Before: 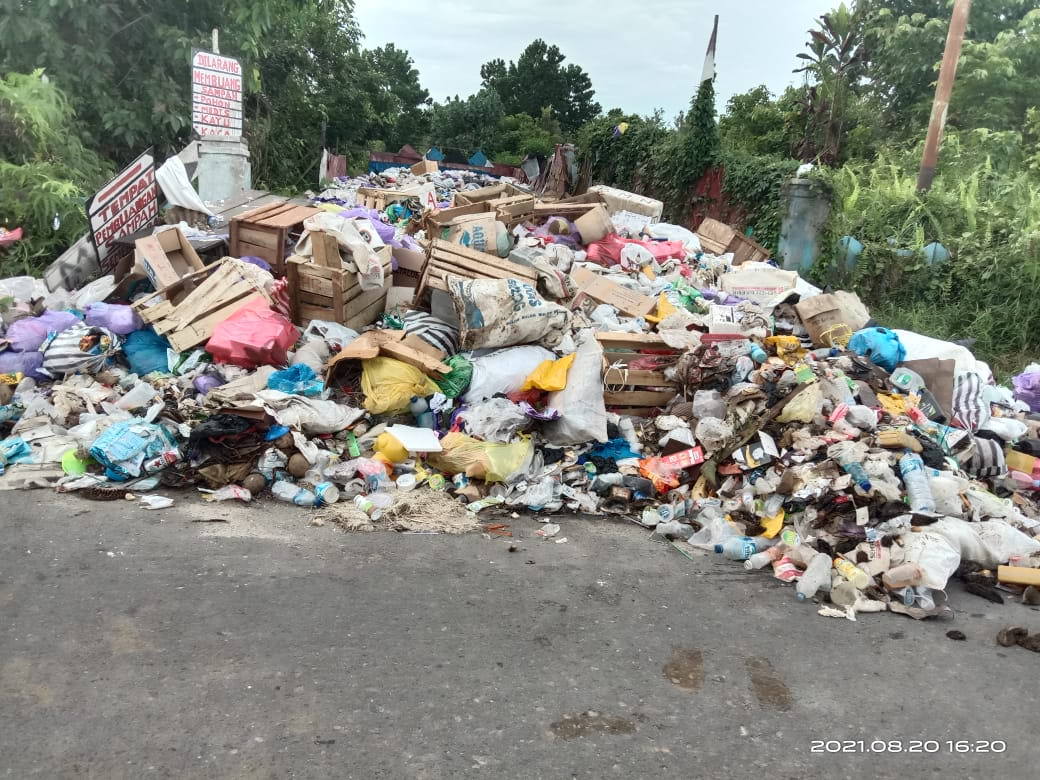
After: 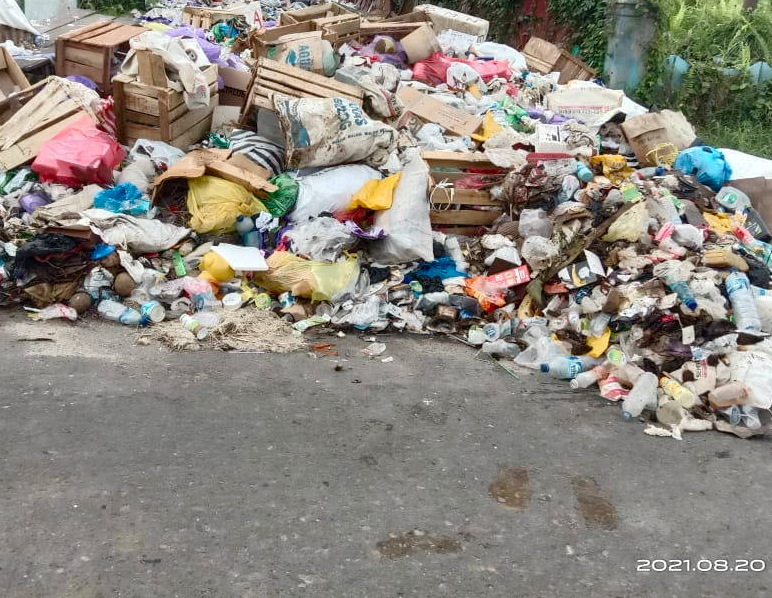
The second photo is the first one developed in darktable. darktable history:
crop: left 16.826%, top 23.293%, right 8.929%
color balance rgb: perceptual saturation grading › global saturation 20%, perceptual saturation grading › highlights -25.769%, perceptual saturation grading › shadows 25.191%
